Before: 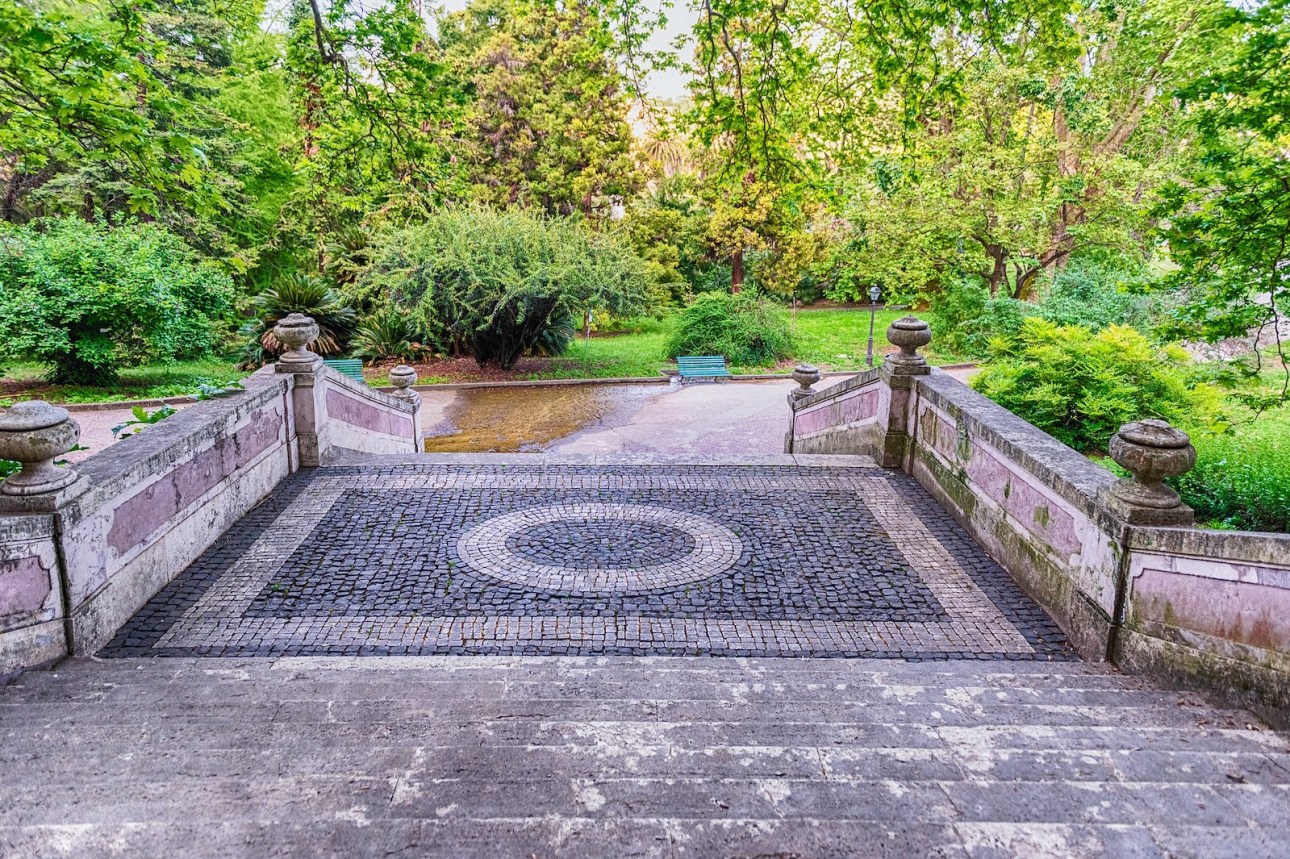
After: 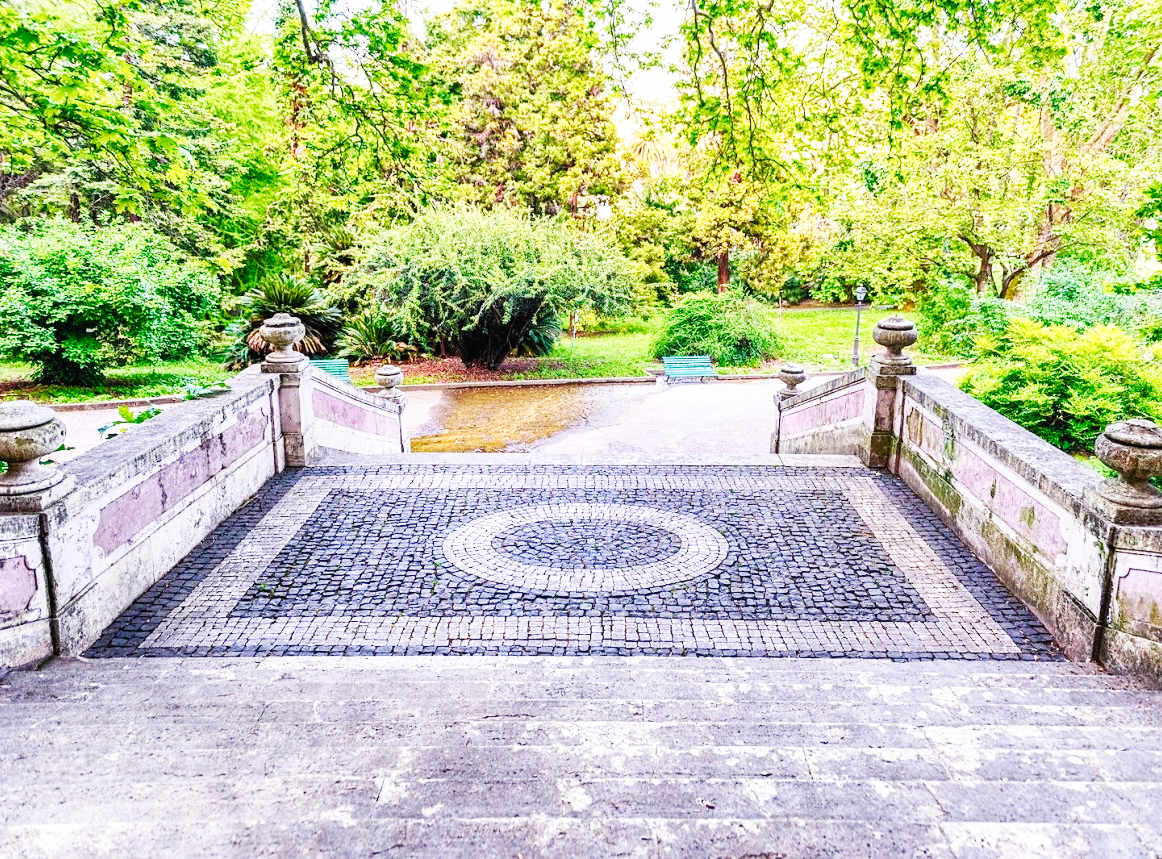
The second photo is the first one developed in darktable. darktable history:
crop and rotate: left 1.088%, right 8.807%
base curve: curves: ch0 [(0, 0.003) (0.001, 0.002) (0.006, 0.004) (0.02, 0.022) (0.048, 0.086) (0.094, 0.234) (0.162, 0.431) (0.258, 0.629) (0.385, 0.8) (0.548, 0.918) (0.751, 0.988) (1, 1)], preserve colors none
